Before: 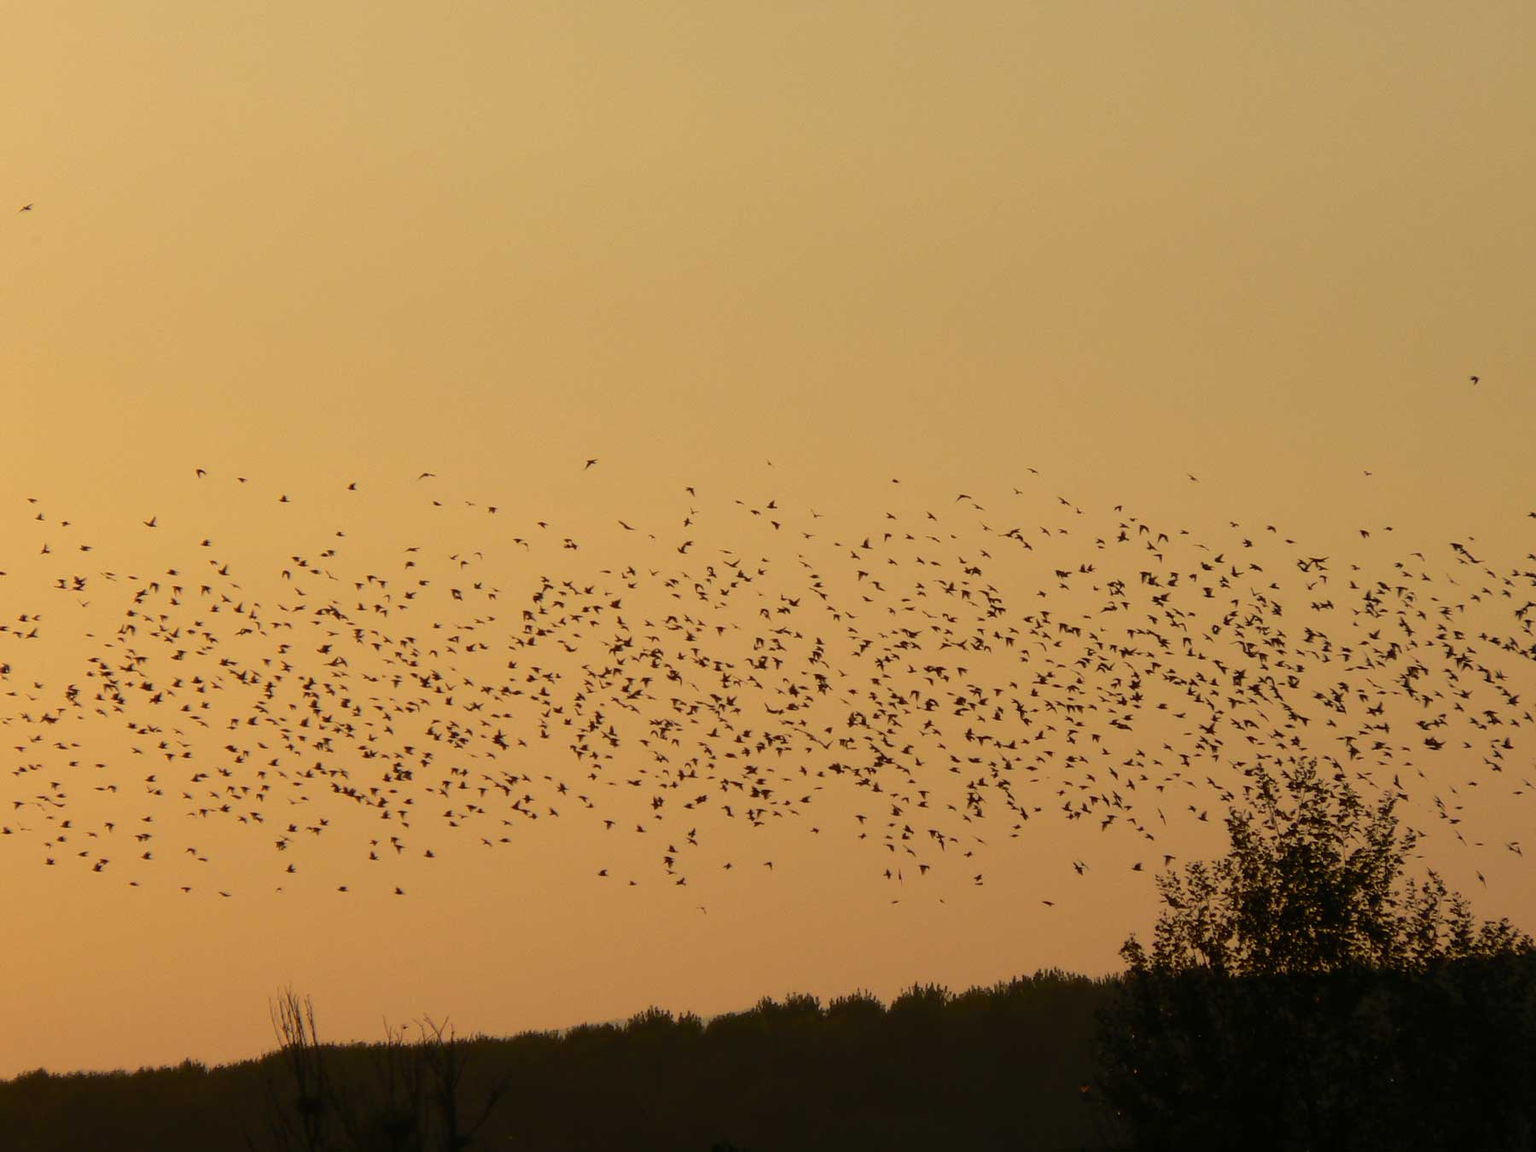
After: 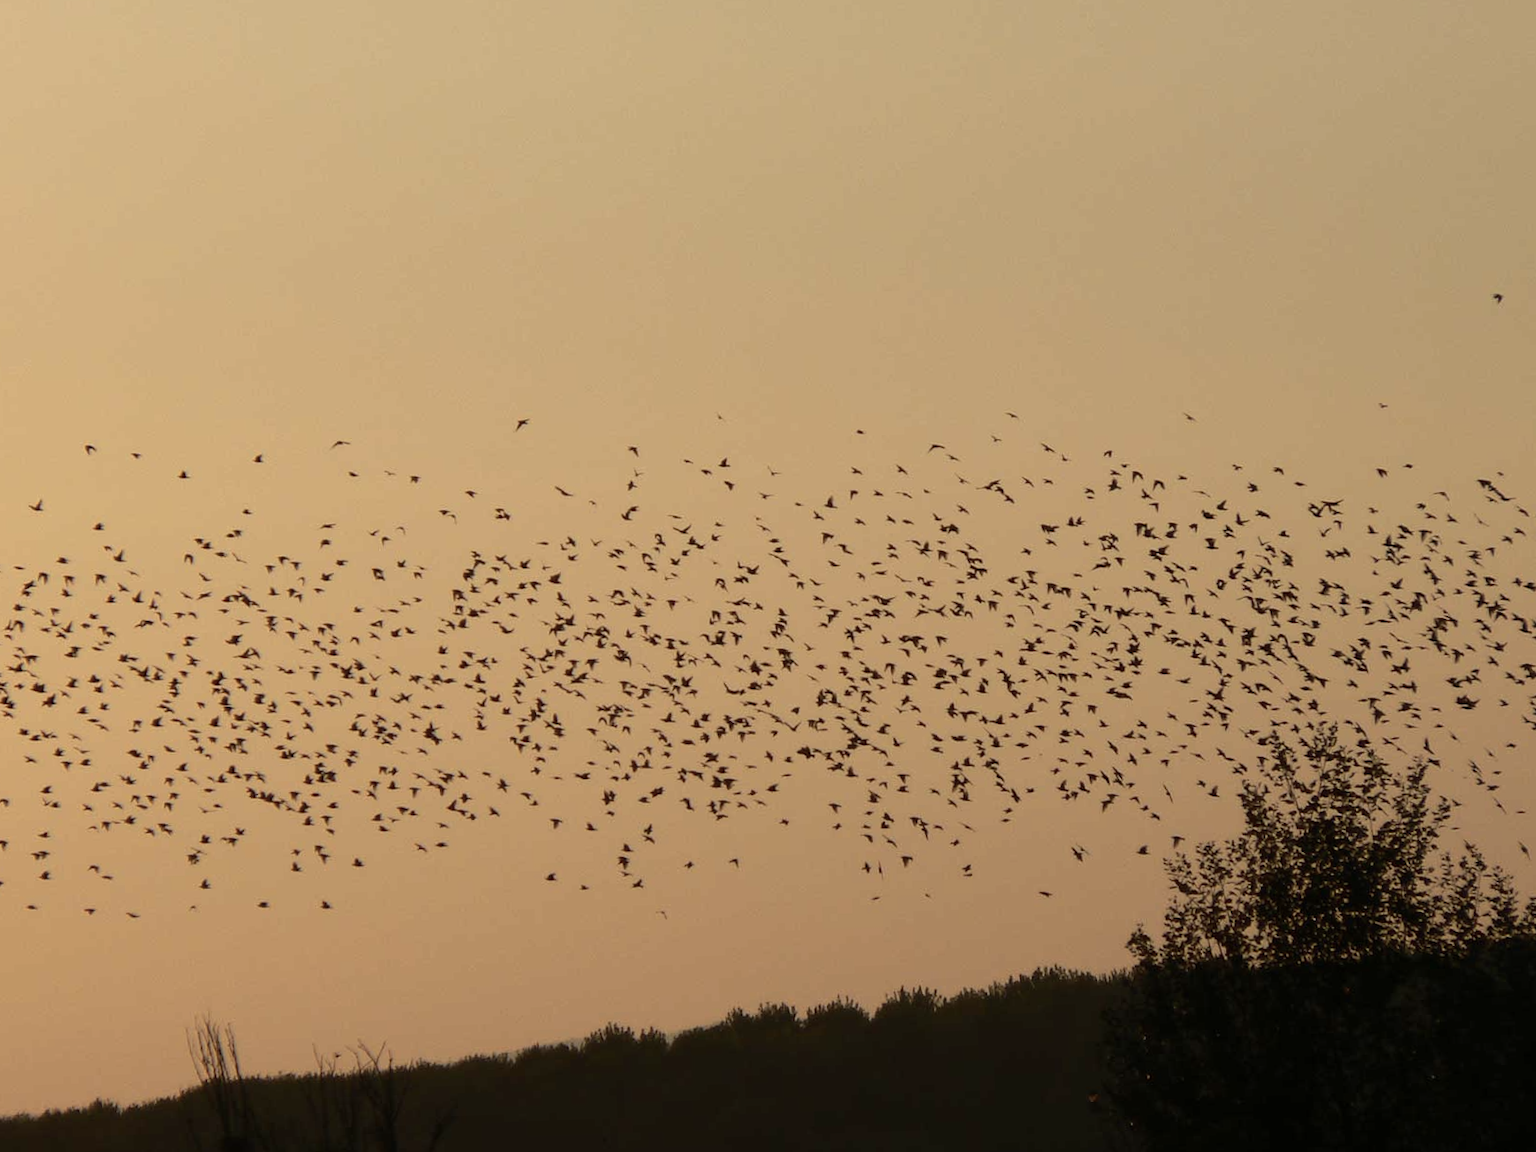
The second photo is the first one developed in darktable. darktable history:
contrast brightness saturation: contrast 0.1, saturation -0.3
crop and rotate: angle 1.96°, left 5.673%, top 5.673%
